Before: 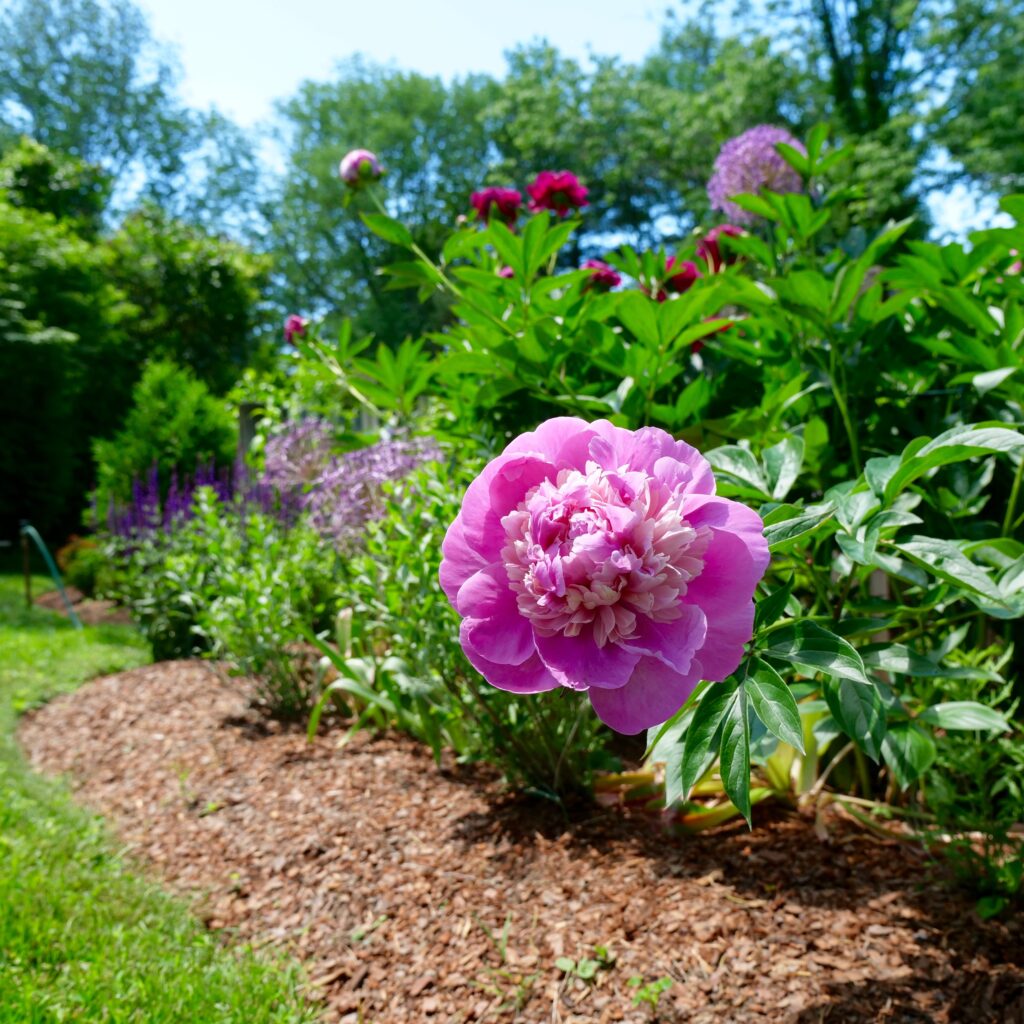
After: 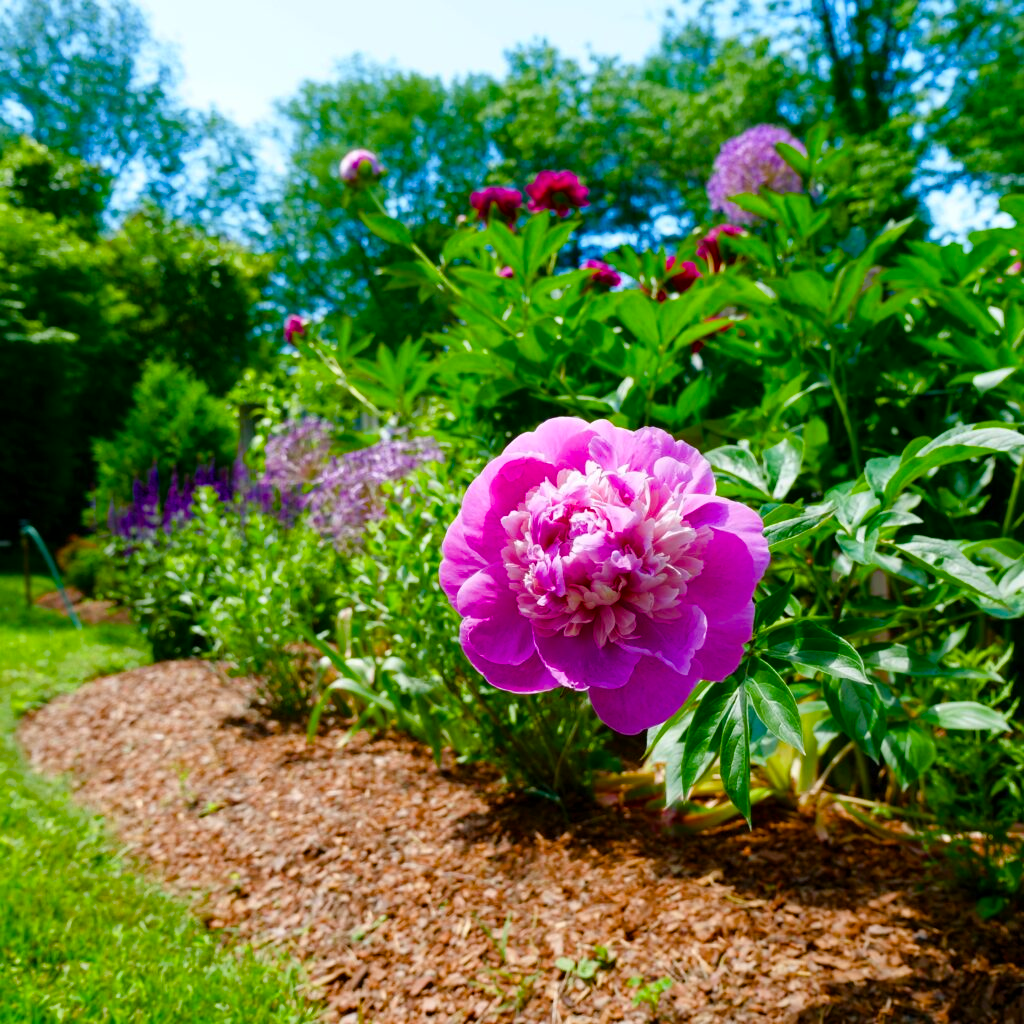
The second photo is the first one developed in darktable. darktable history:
color balance rgb: linear chroma grading › global chroma 15.161%, perceptual saturation grading › global saturation 0.779%, perceptual saturation grading › highlights -18.074%, perceptual saturation grading › mid-tones 33.154%, perceptual saturation grading › shadows 50.372%, global vibrance 20%
